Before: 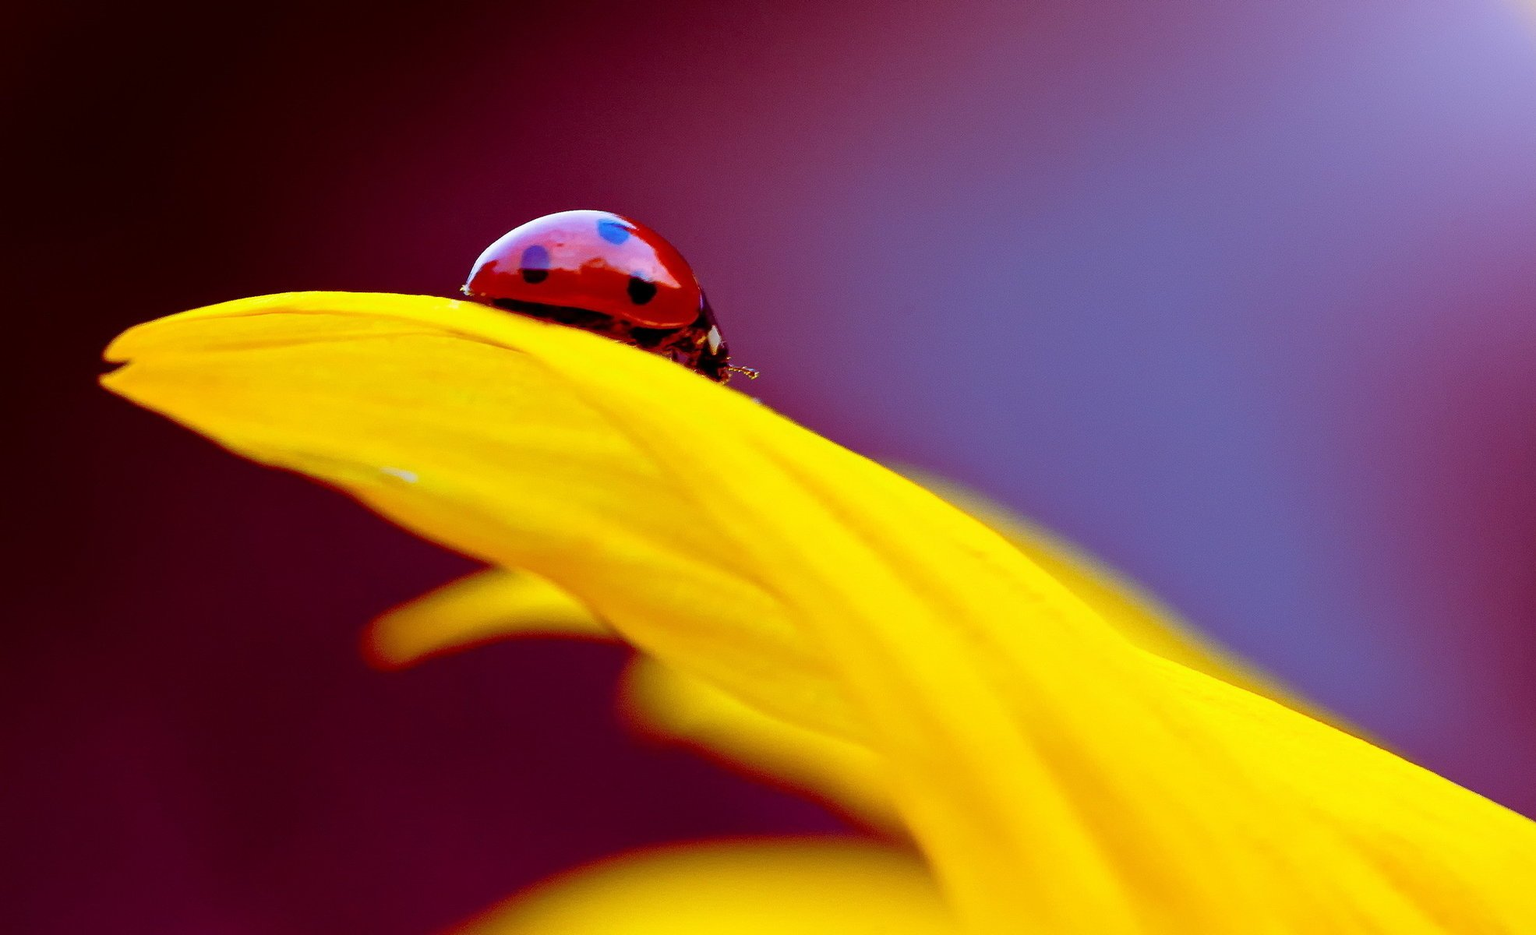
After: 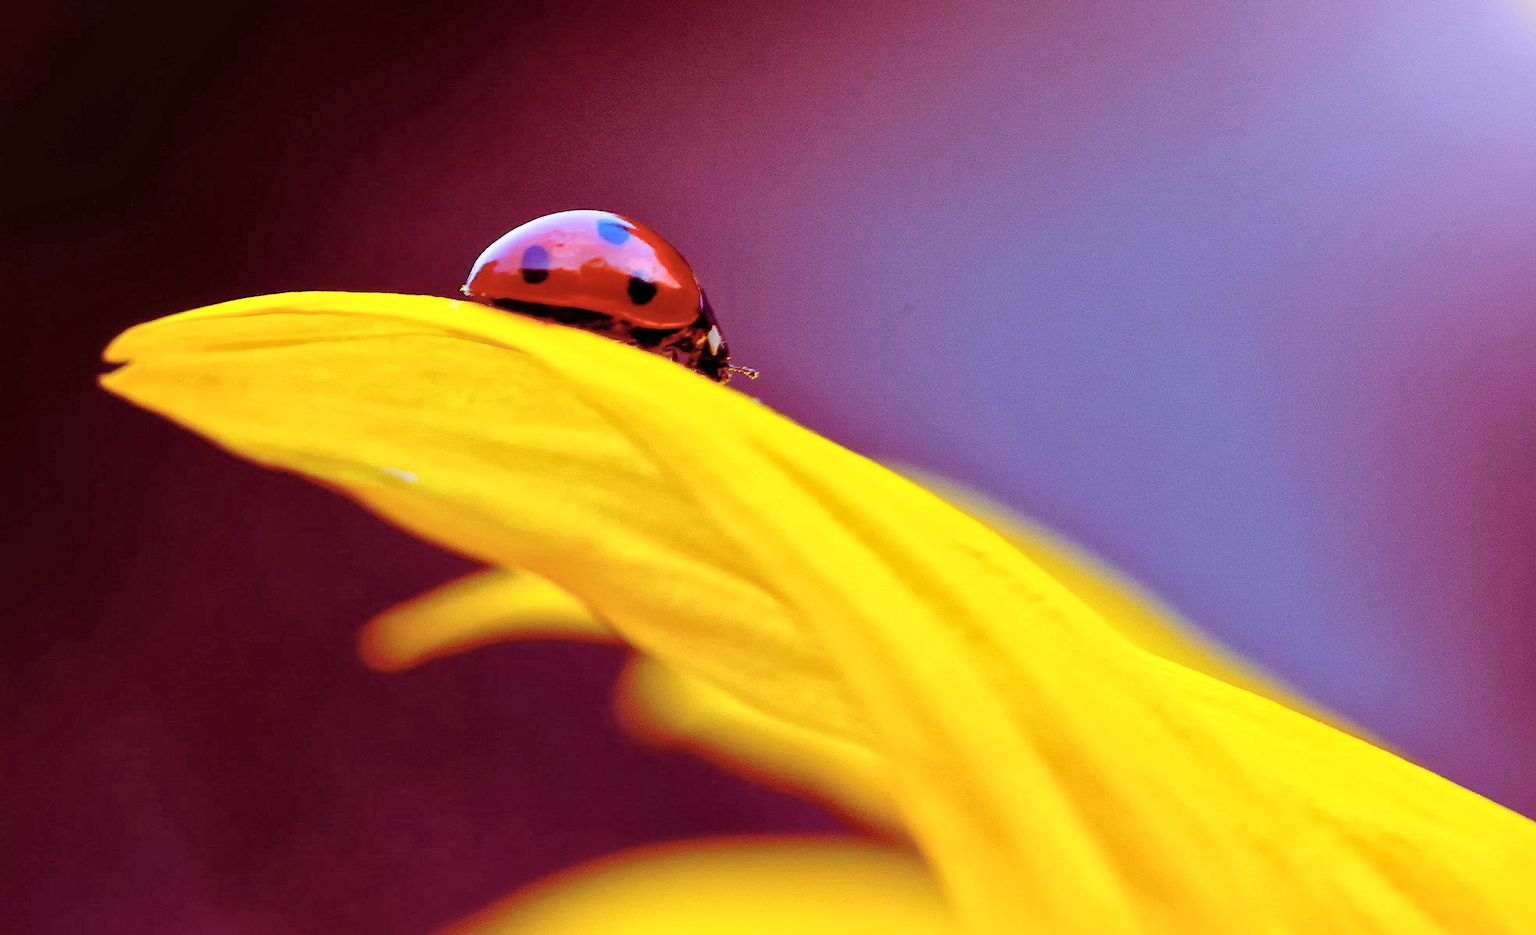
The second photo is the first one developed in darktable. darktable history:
tone equalizer: on, module defaults
global tonemap: drago (1, 100), detail 1
